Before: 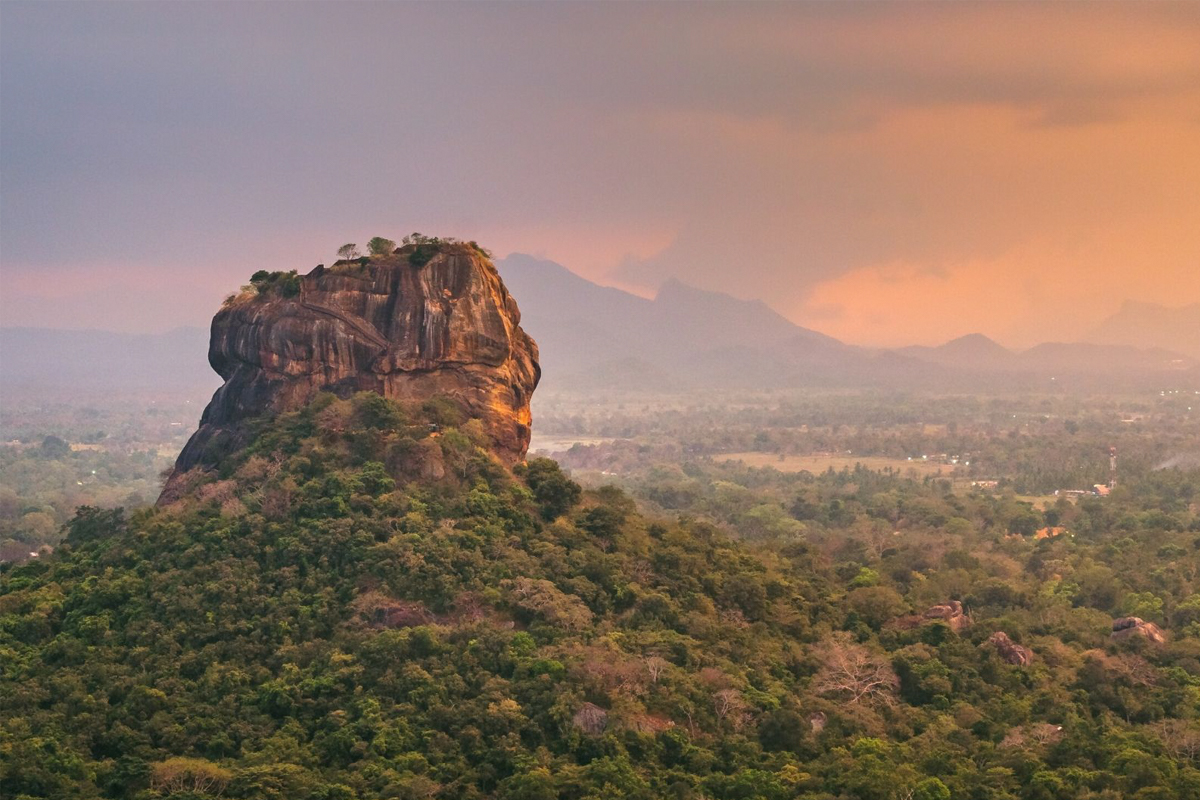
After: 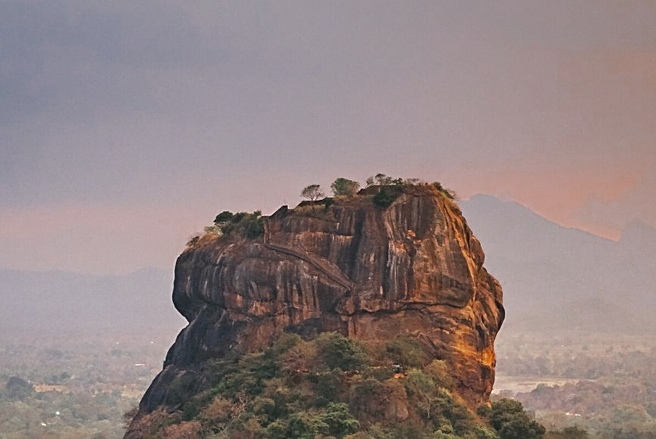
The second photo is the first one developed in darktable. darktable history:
crop and rotate: left 3.047%, top 7.509%, right 42.236%, bottom 37.598%
exposure: black level correction 0.001, compensate highlight preservation false
color zones: curves: ch0 [(0, 0.5) (0.125, 0.4) (0.25, 0.5) (0.375, 0.4) (0.5, 0.4) (0.625, 0.35) (0.75, 0.35) (0.875, 0.5)]; ch1 [(0, 0.35) (0.125, 0.45) (0.25, 0.35) (0.375, 0.35) (0.5, 0.35) (0.625, 0.35) (0.75, 0.45) (0.875, 0.35)]; ch2 [(0, 0.6) (0.125, 0.5) (0.25, 0.5) (0.375, 0.6) (0.5, 0.6) (0.625, 0.5) (0.75, 0.5) (0.875, 0.5)]
sharpen: on, module defaults
